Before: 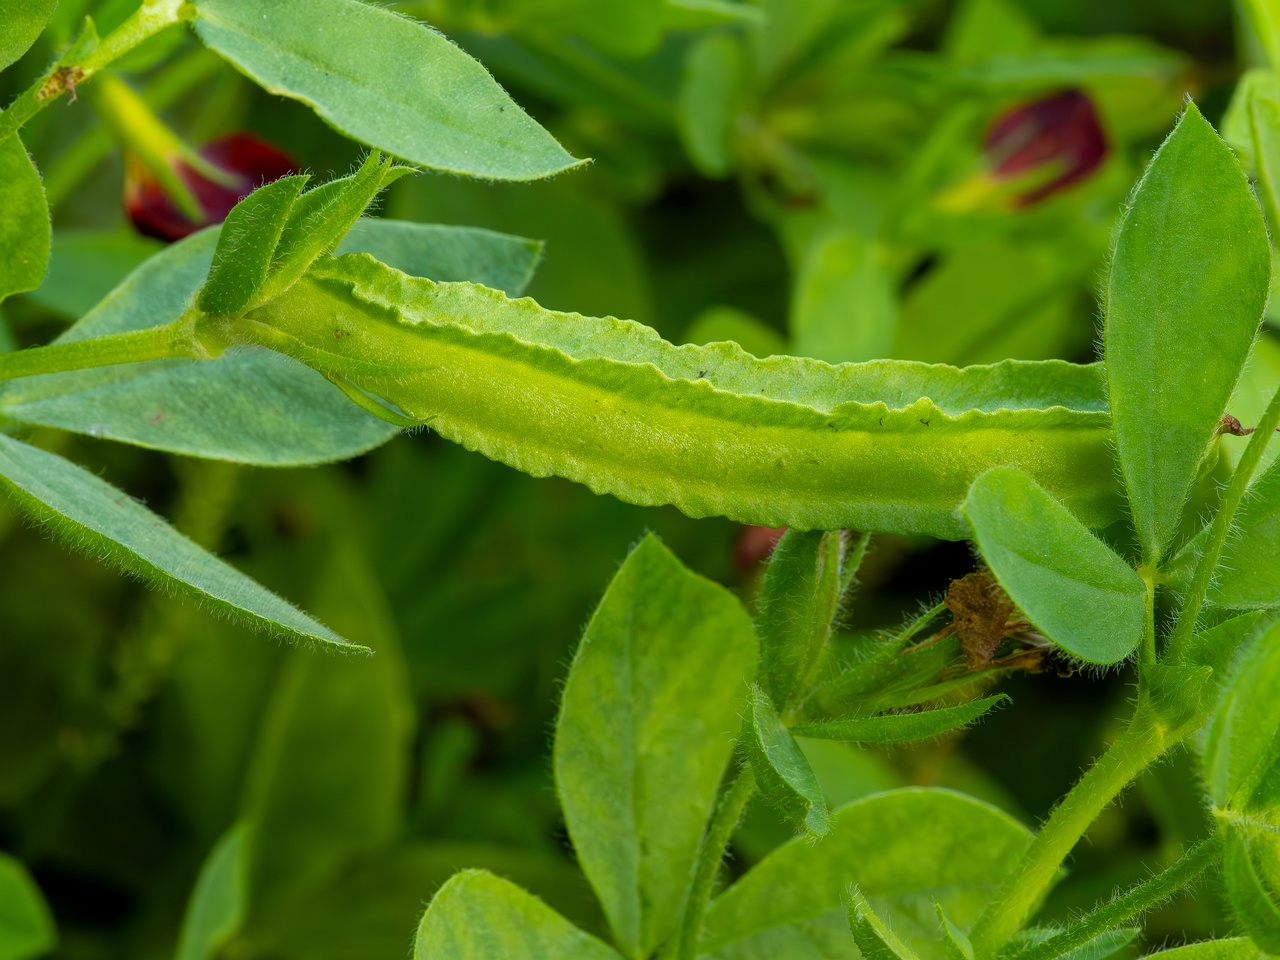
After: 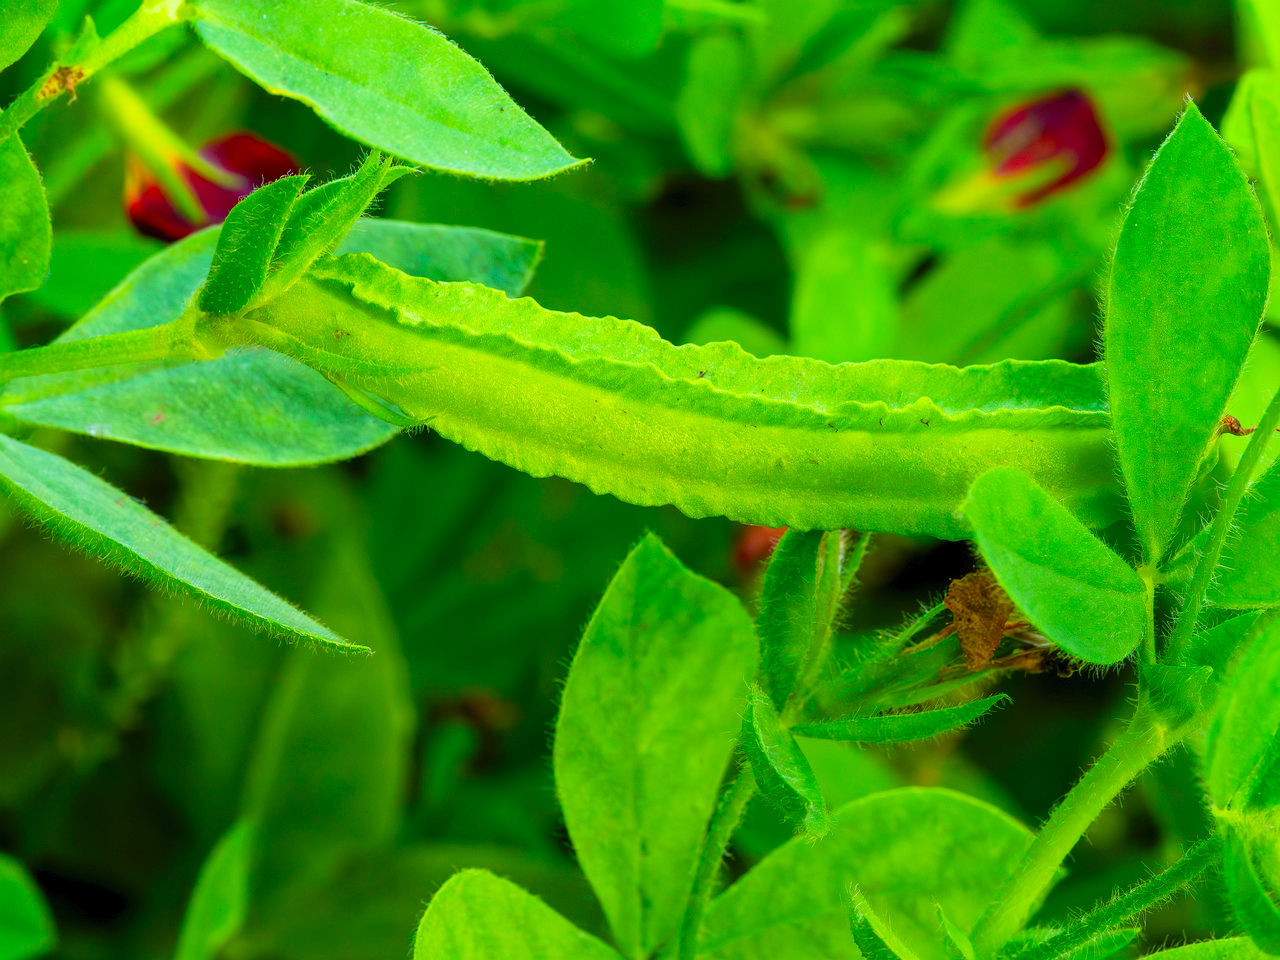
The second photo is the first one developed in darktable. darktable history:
contrast brightness saturation: contrast 0.199, brightness 0.205, saturation 0.812
